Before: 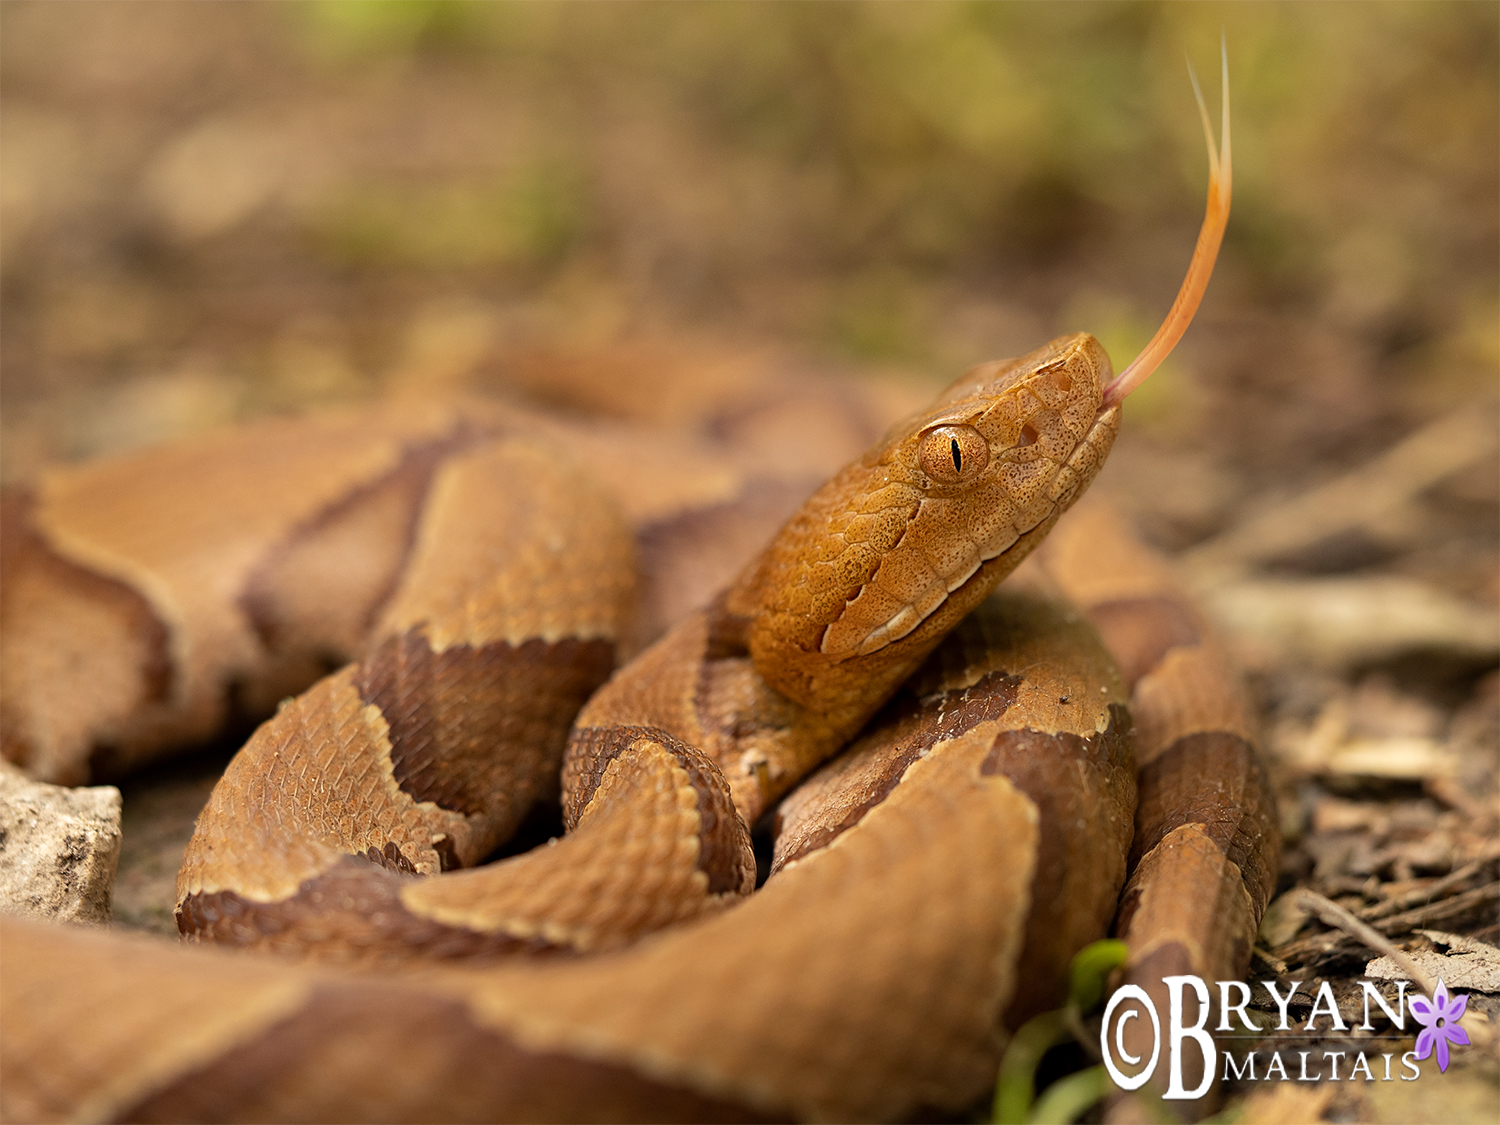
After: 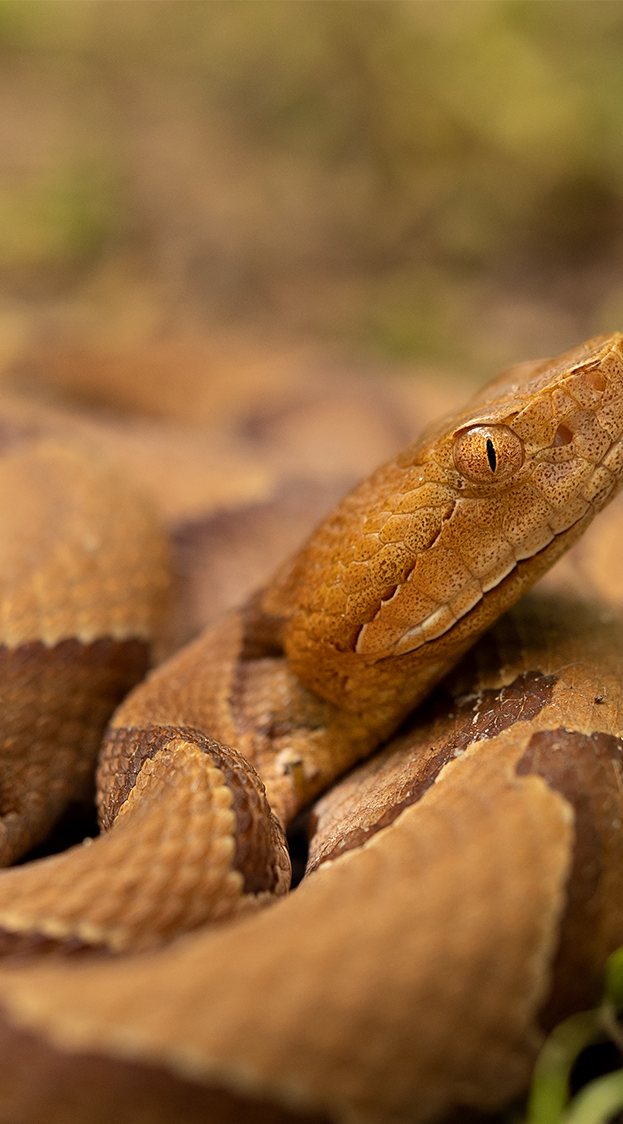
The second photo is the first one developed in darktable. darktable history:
crop: left 31.066%, right 27.362%
